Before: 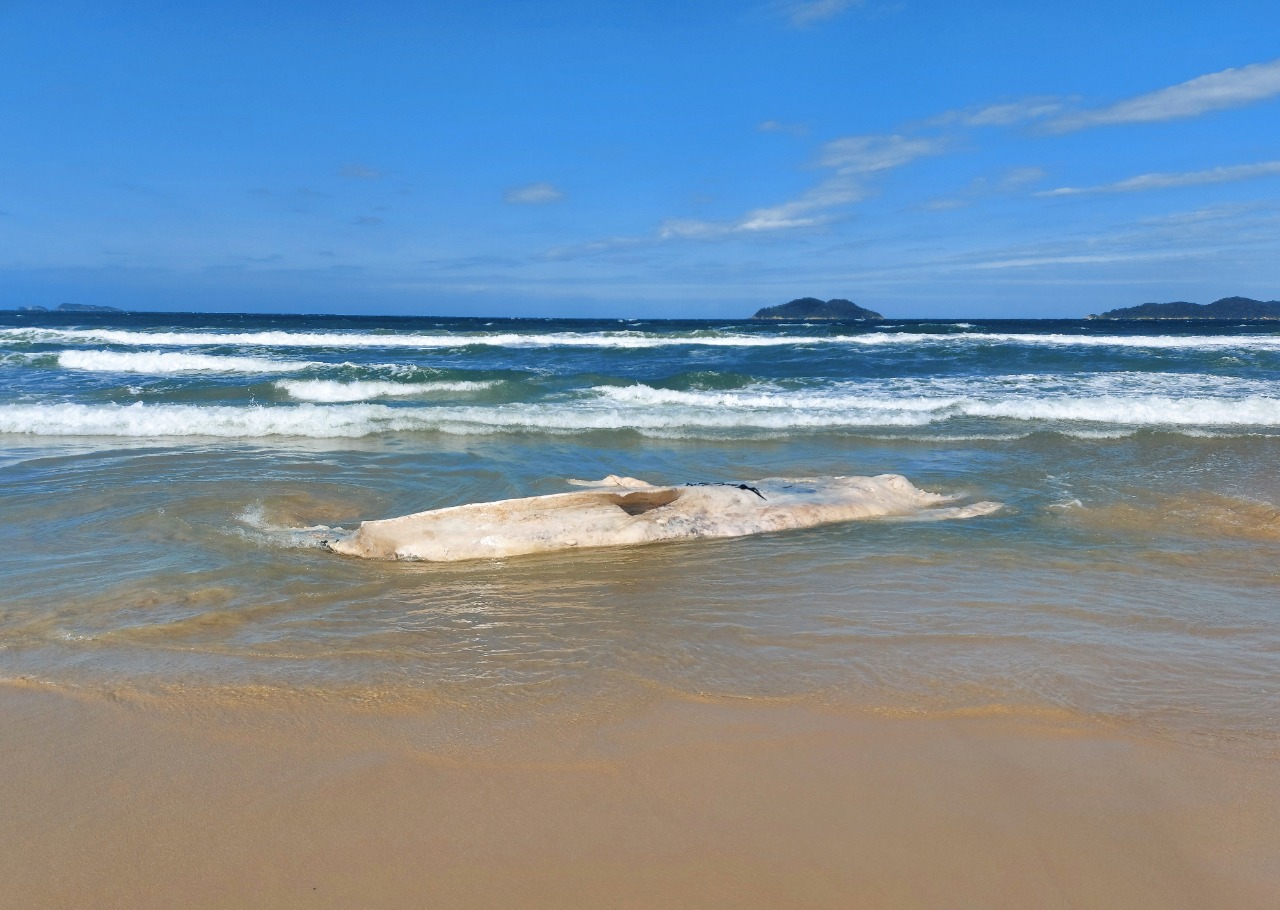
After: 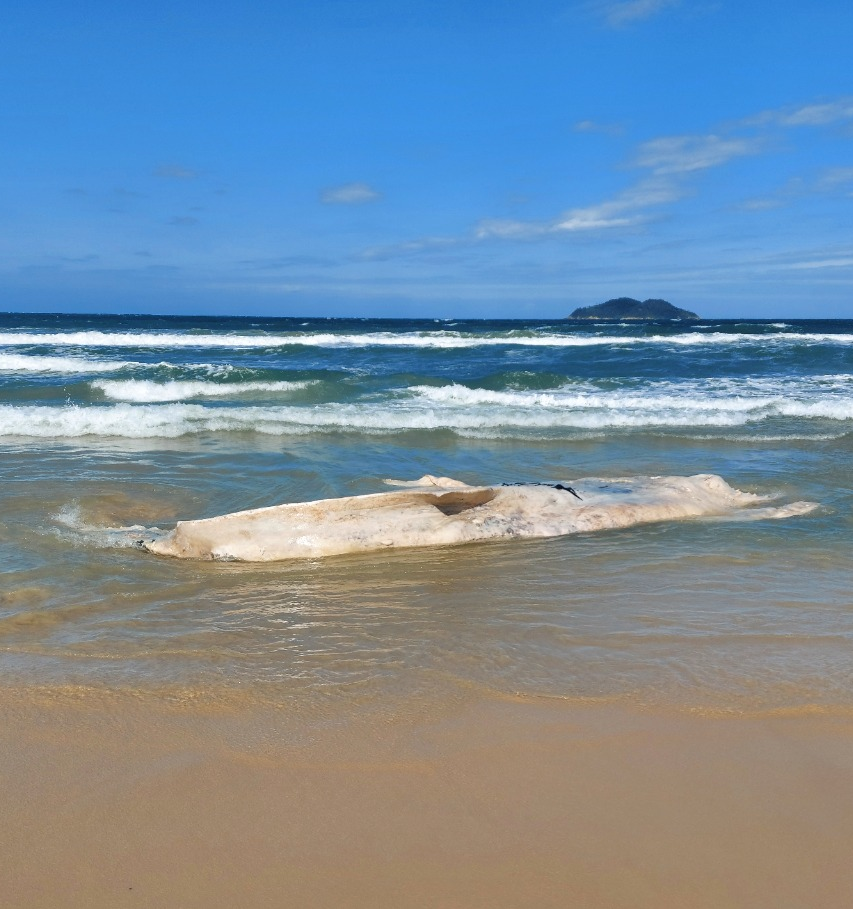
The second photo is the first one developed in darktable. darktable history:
crop and rotate: left 14.436%, right 18.898%
shadows and highlights: shadows 35, highlights -35, soften with gaussian
